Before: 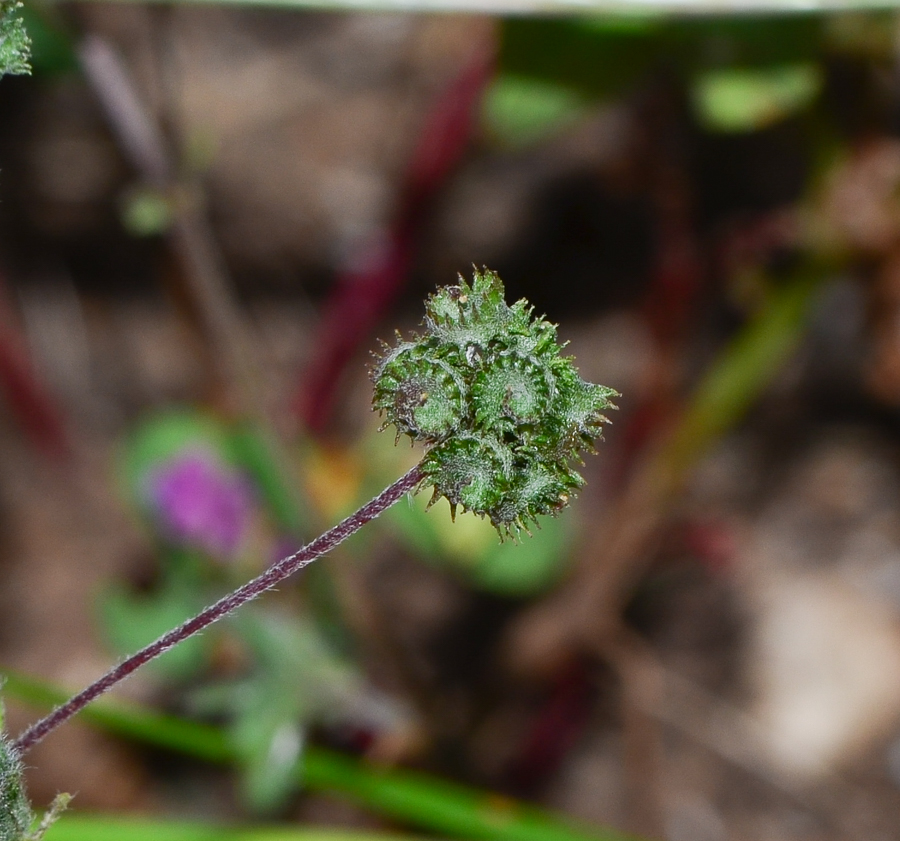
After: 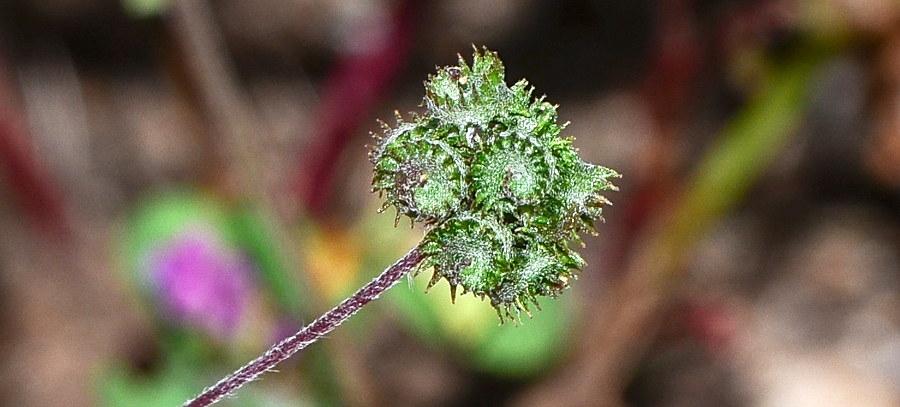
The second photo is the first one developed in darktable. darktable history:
crop and rotate: top 26.056%, bottom 25.543%
local contrast: on, module defaults
exposure: black level correction 0, exposure 0.7 EV, compensate exposure bias true, compensate highlight preservation false
sharpen: amount 0.478
